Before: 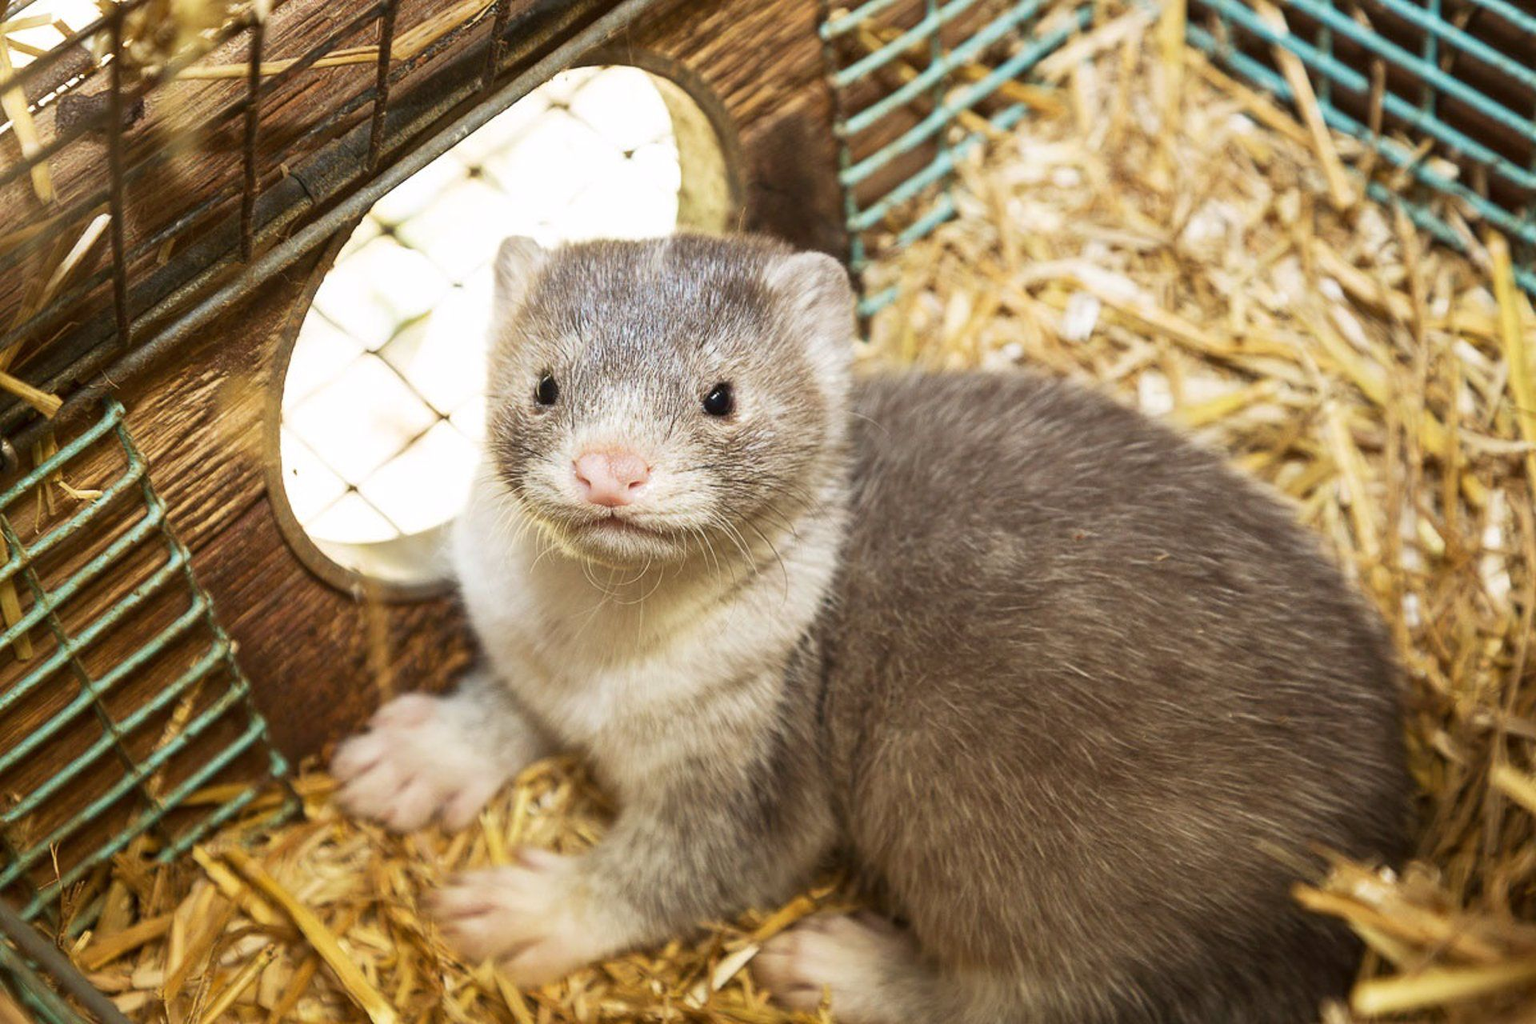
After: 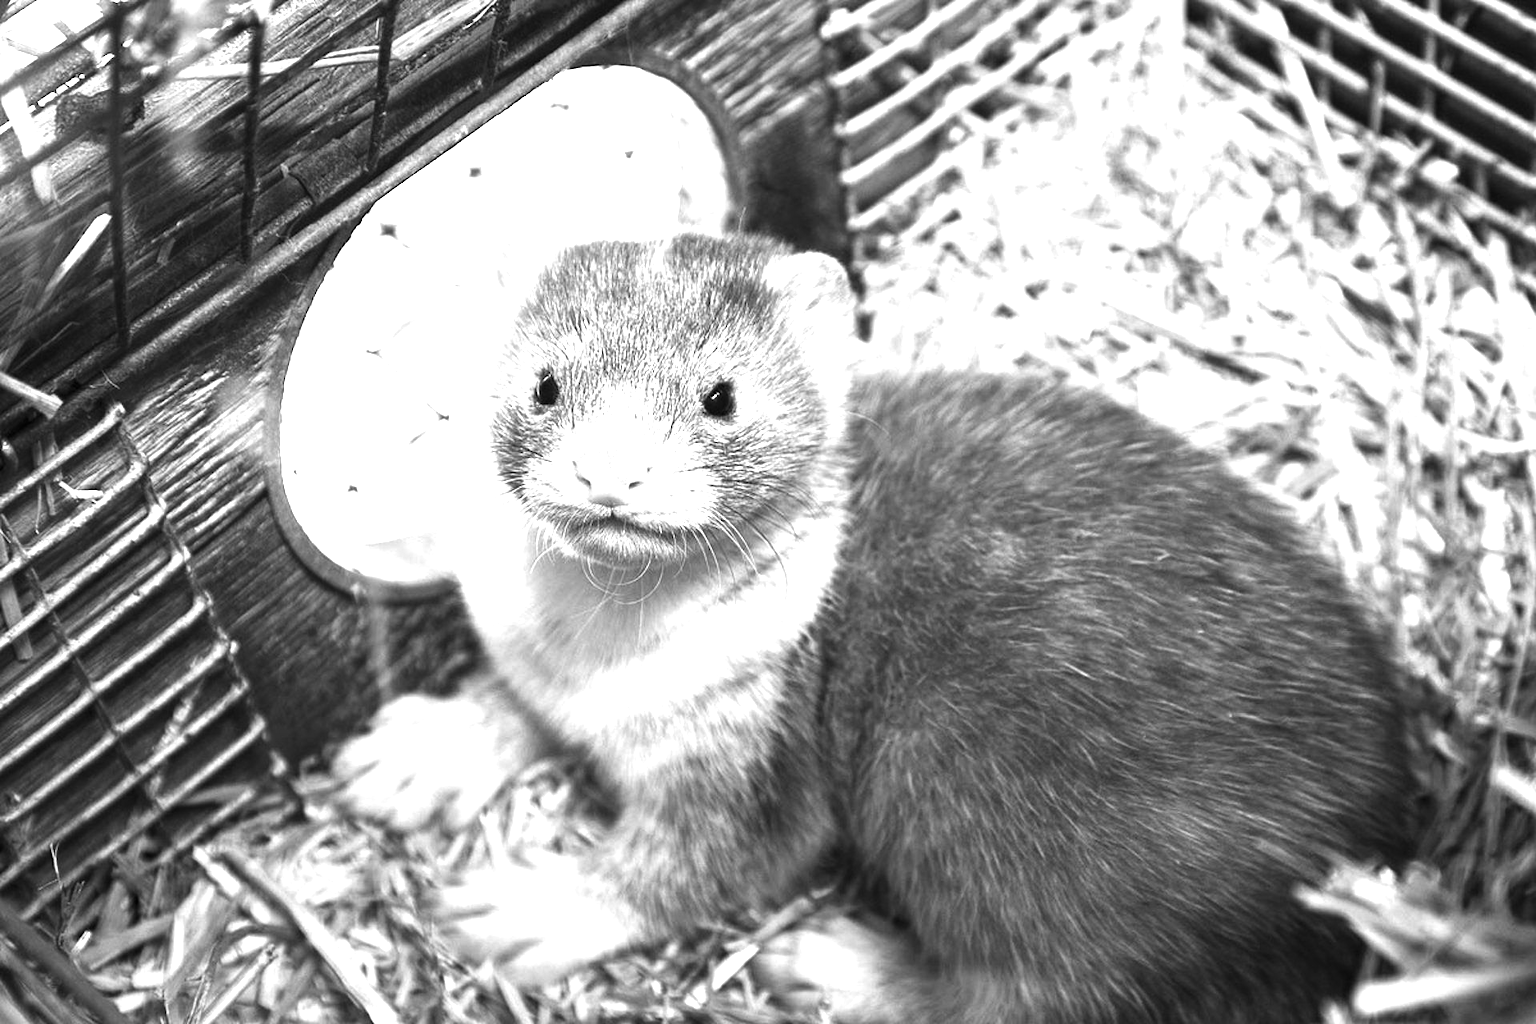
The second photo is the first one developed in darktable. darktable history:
contrast brightness saturation: brightness -0.207, saturation 0.082
color zones: curves: ch1 [(0, -0.394) (0.143, -0.394) (0.286, -0.394) (0.429, -0.392) (0.571, -0.391) (0.714, -0.391) (0.857, -0.391) (1, -0.394)]
exposure: exposure 1.091 EV, compensate highlight preservation false
